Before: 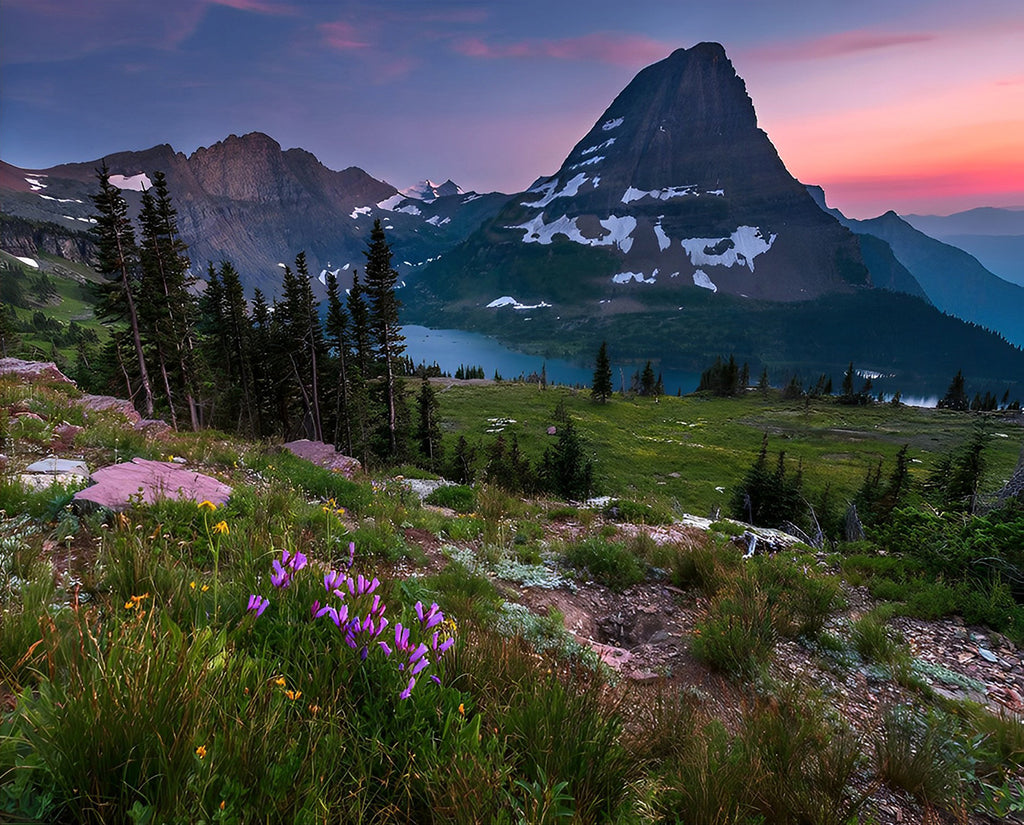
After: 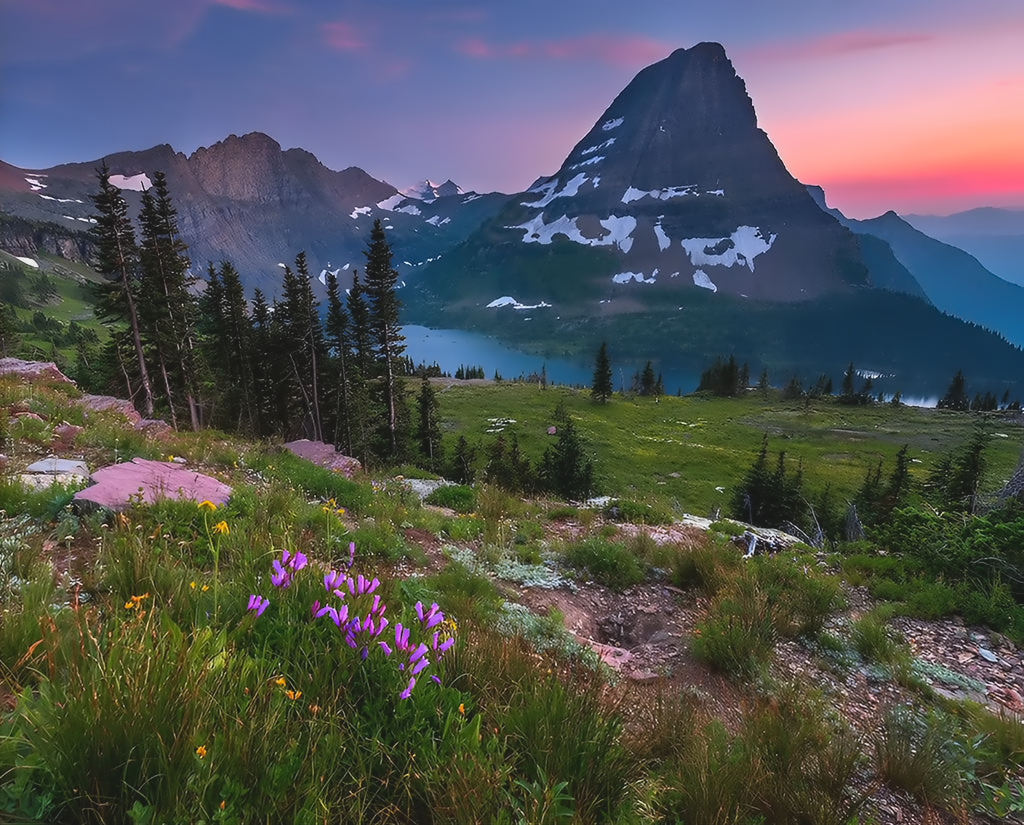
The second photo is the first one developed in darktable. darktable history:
contrast brightness saturation: contrast -0.1, brightness 0.05, saturation 0.08
contrast equalizer: octaves 7, y [[0.5 ×6], [0.5 ×6], [0.5 ×6], [0, 0.033, 0.067, 0.1, 0.133, 0.167], [0, 0.05, 0.1, 0.15, 0.2, 0.25]]
